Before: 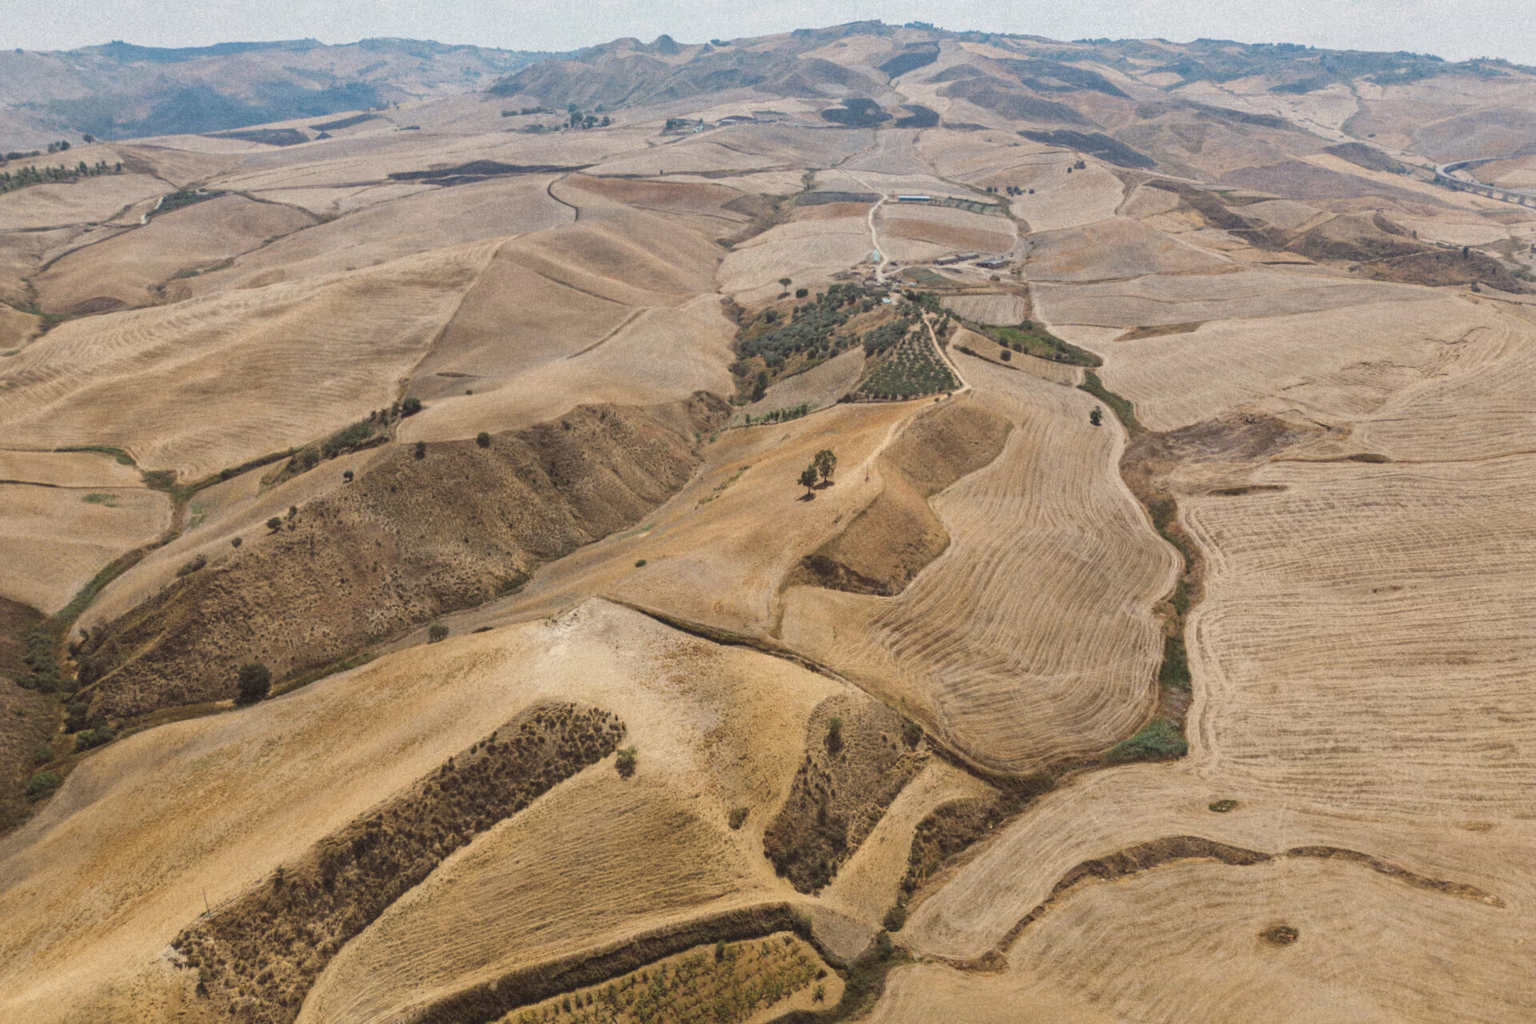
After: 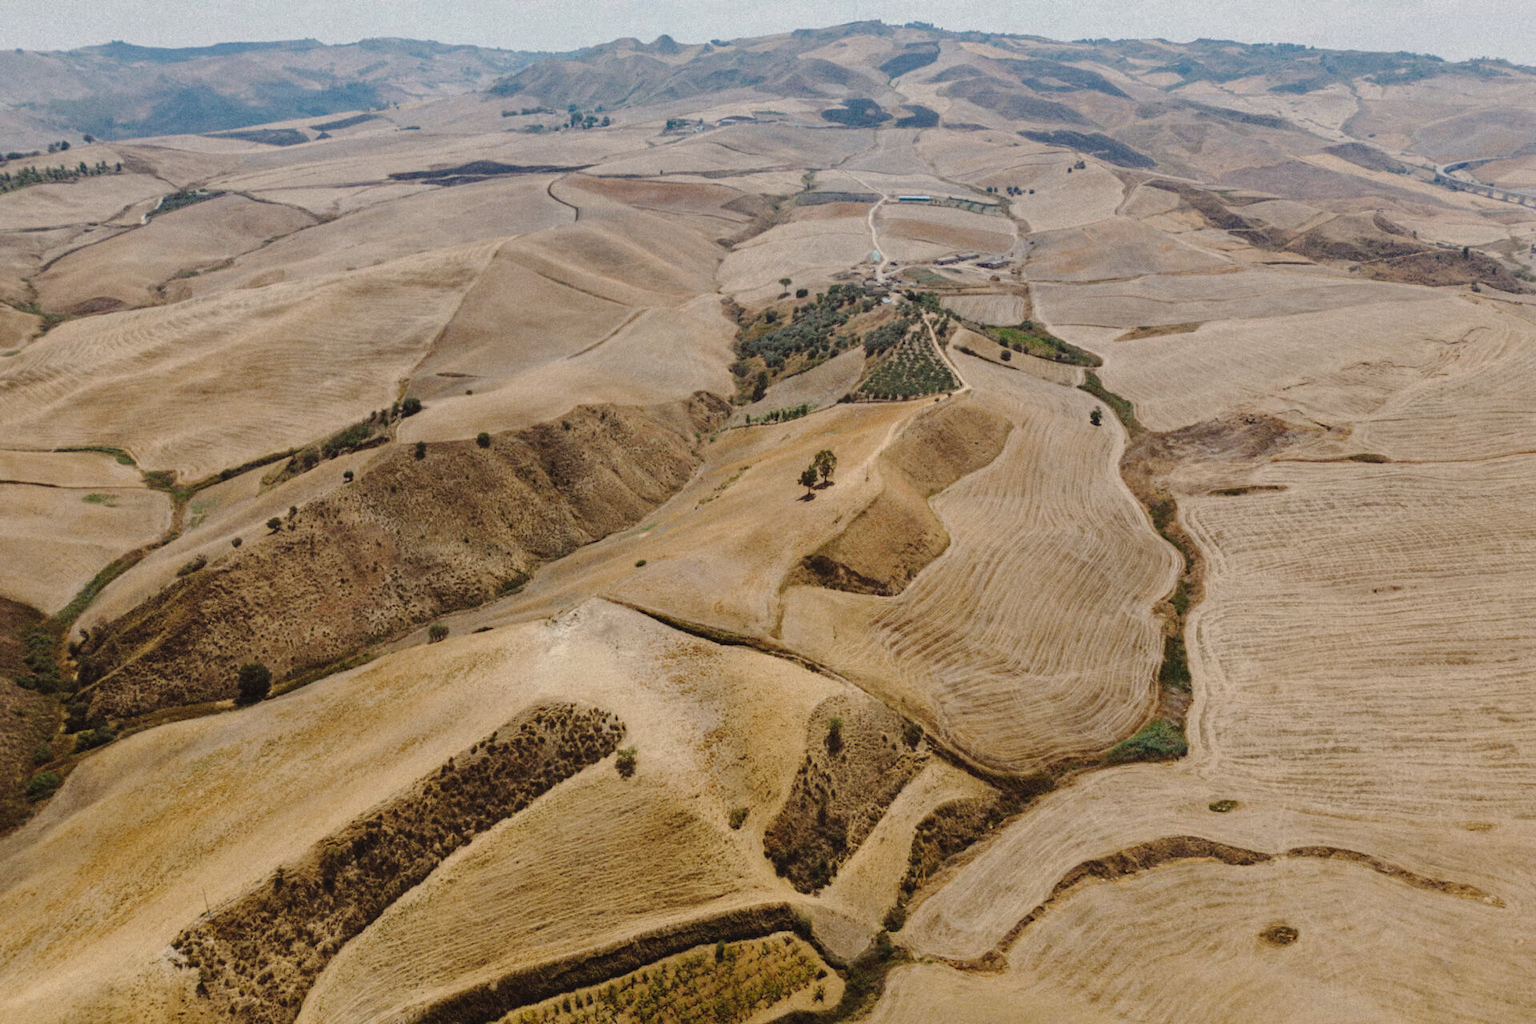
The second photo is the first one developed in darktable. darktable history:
tone curve: curves: ch0 [(0, 0) (0.181, 0.087) (0.498, 0.485) (0.78, 0.742) (0.993, 0.954)]; ch1 [(0, 0) (0.311, 0.149) (0.395, 0.349) (0.488, 0.477) (0.612, 0.641) (1, 1)]; ch2 [(0, 0) (0.5, 0.5) (0.638, 0.667) (1, 1)], preserve colors none
color zones: curves: ch0 [(0, 0.5) (0.143, 0.5) (0.286, 0.5) (0.429, 0.5) (0.62, 0.489) (0.714, 0.445) (0.844, 0.496) (1, 0.5)]; ch1 [(0, 0.5) (0.143, 0.5) (0.286, 0.5) (0.429, 0.5) (0.571, 0.5) (0.714, 0.523) (0.857, 0.5) (1, 0.5)]
